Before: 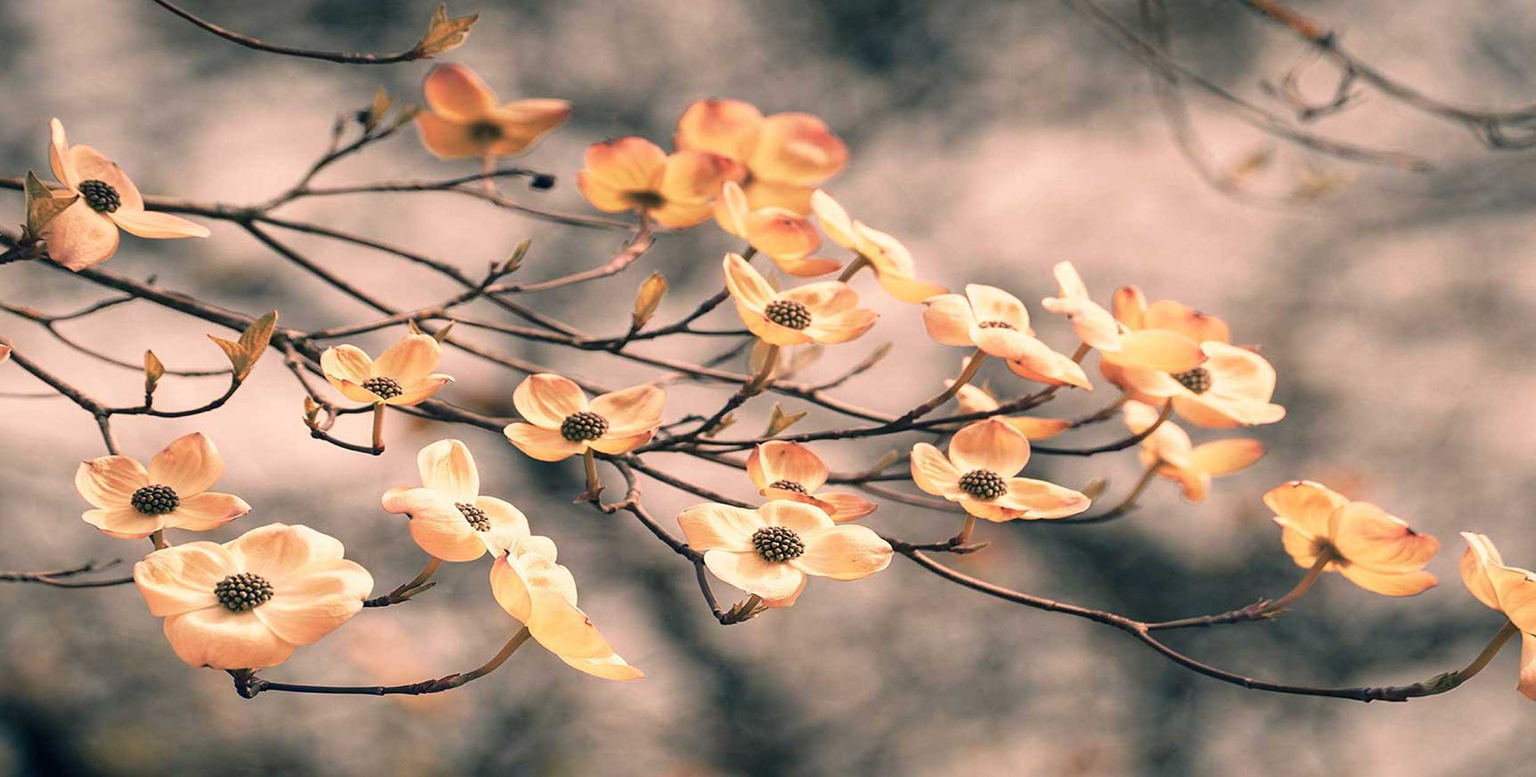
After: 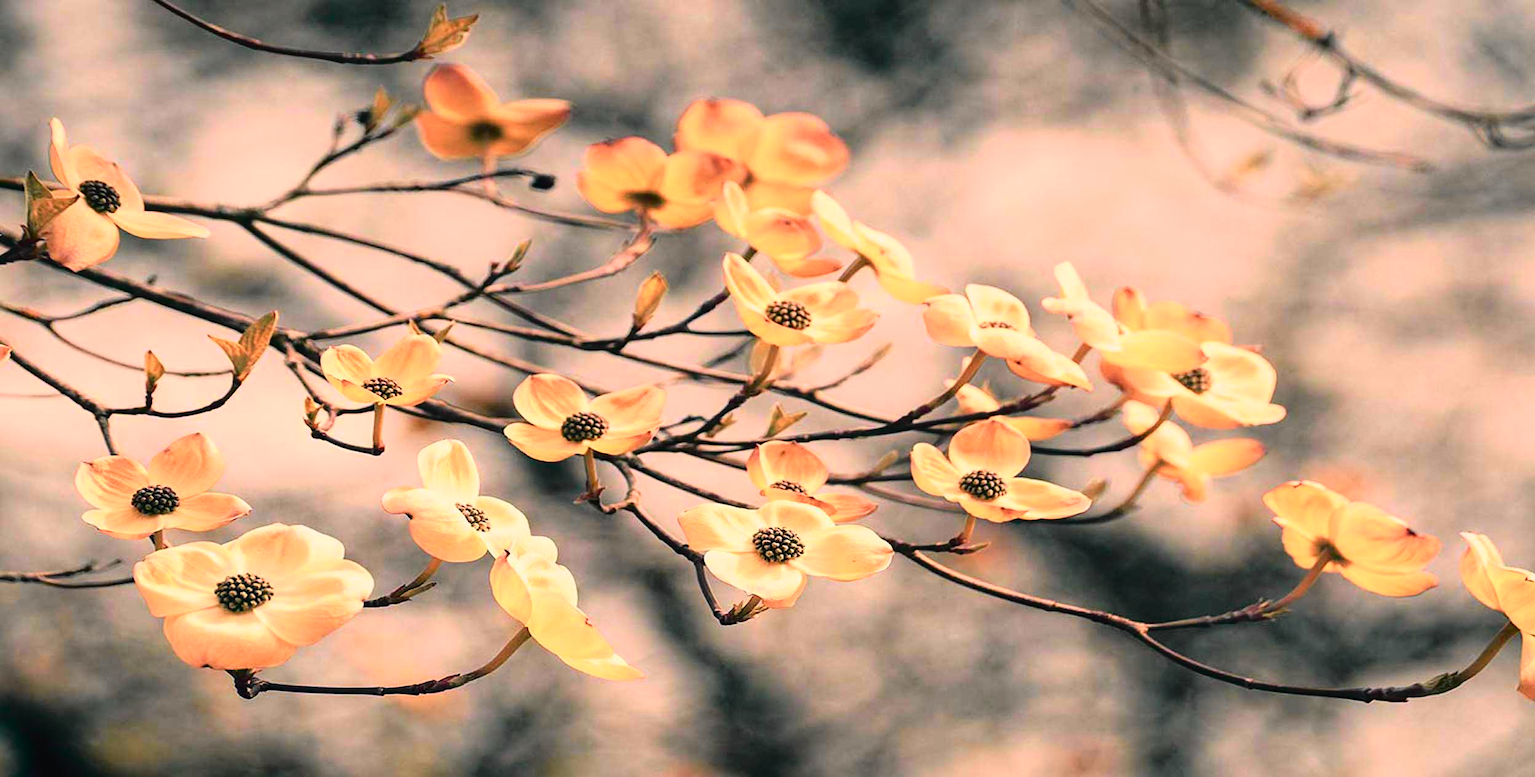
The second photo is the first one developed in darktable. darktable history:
tone curve: curves: ch0 [(0, 0.014) (0.17, 0.099) (0.398, 0.423) (0.725, 0.828) (0.872, 0.918) (1, 0.981)]; ch1 [(0, 0) (0.402, 0.36) (0.489, 0.491) (0.5, 0.503) (0.515, 0.52) (0.545, 0.572) (0.615, 0.662) (0.701, 0.725) (1, 1)]; ch2 [(0, 0) (0.42, 0.458) (0.485, 0.499) (0.503, 0.503) (0.531, 0.542) (0.561, 0.594) (0.644, 0.694) (0.717, 0.753) (1, 0.991)], color space Lab, independent channels
